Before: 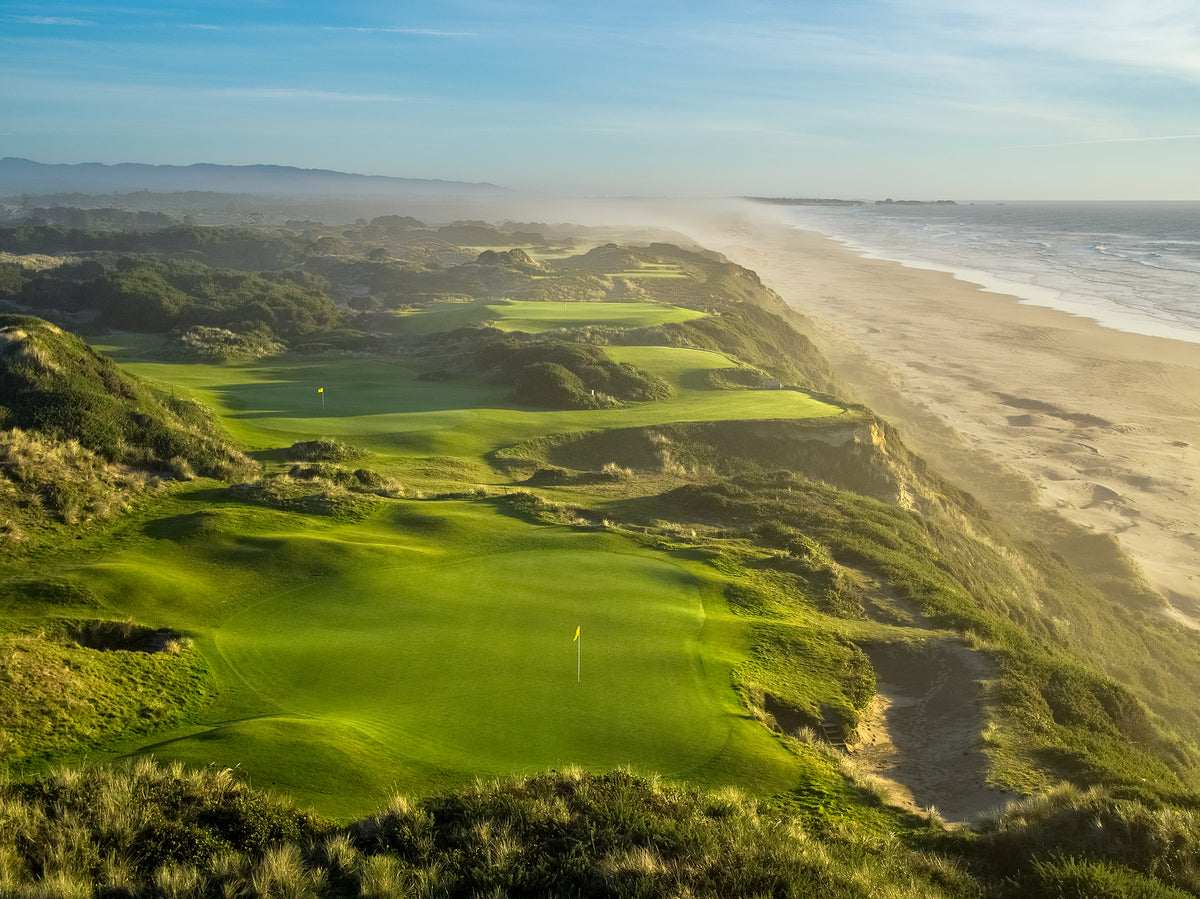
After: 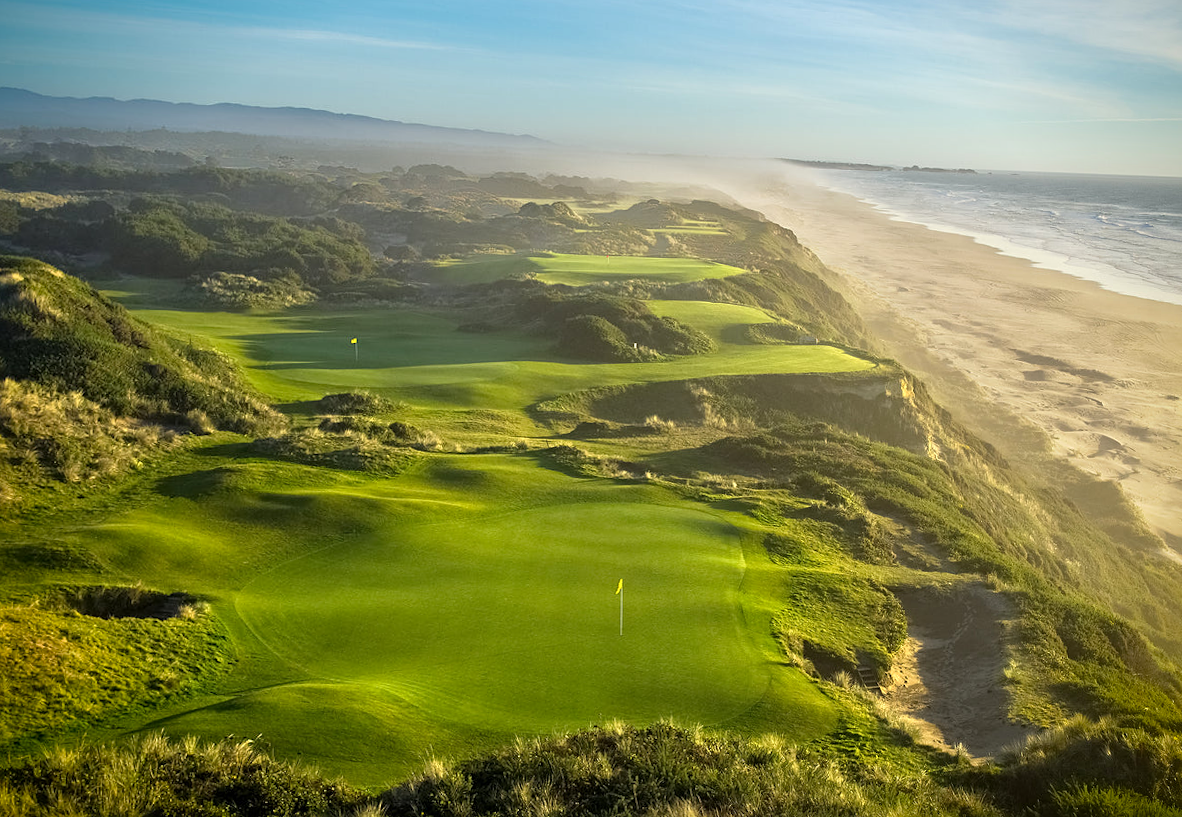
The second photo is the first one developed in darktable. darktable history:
levels: levels [0, 0.476, 0.951]
vignetting: fall-off start 88.53%, fall-off radius 44.2%, saturation 0.376, width/height ratio 1.161
sharpen: amount 0.2
rotate and perspective: rotation -0.013°, lens shift (vertical) -0.027, lens shift (horizontal) 0.178, crop left 0.016, crop right 0.989, crop top 0.082, crop bottom 0.918
